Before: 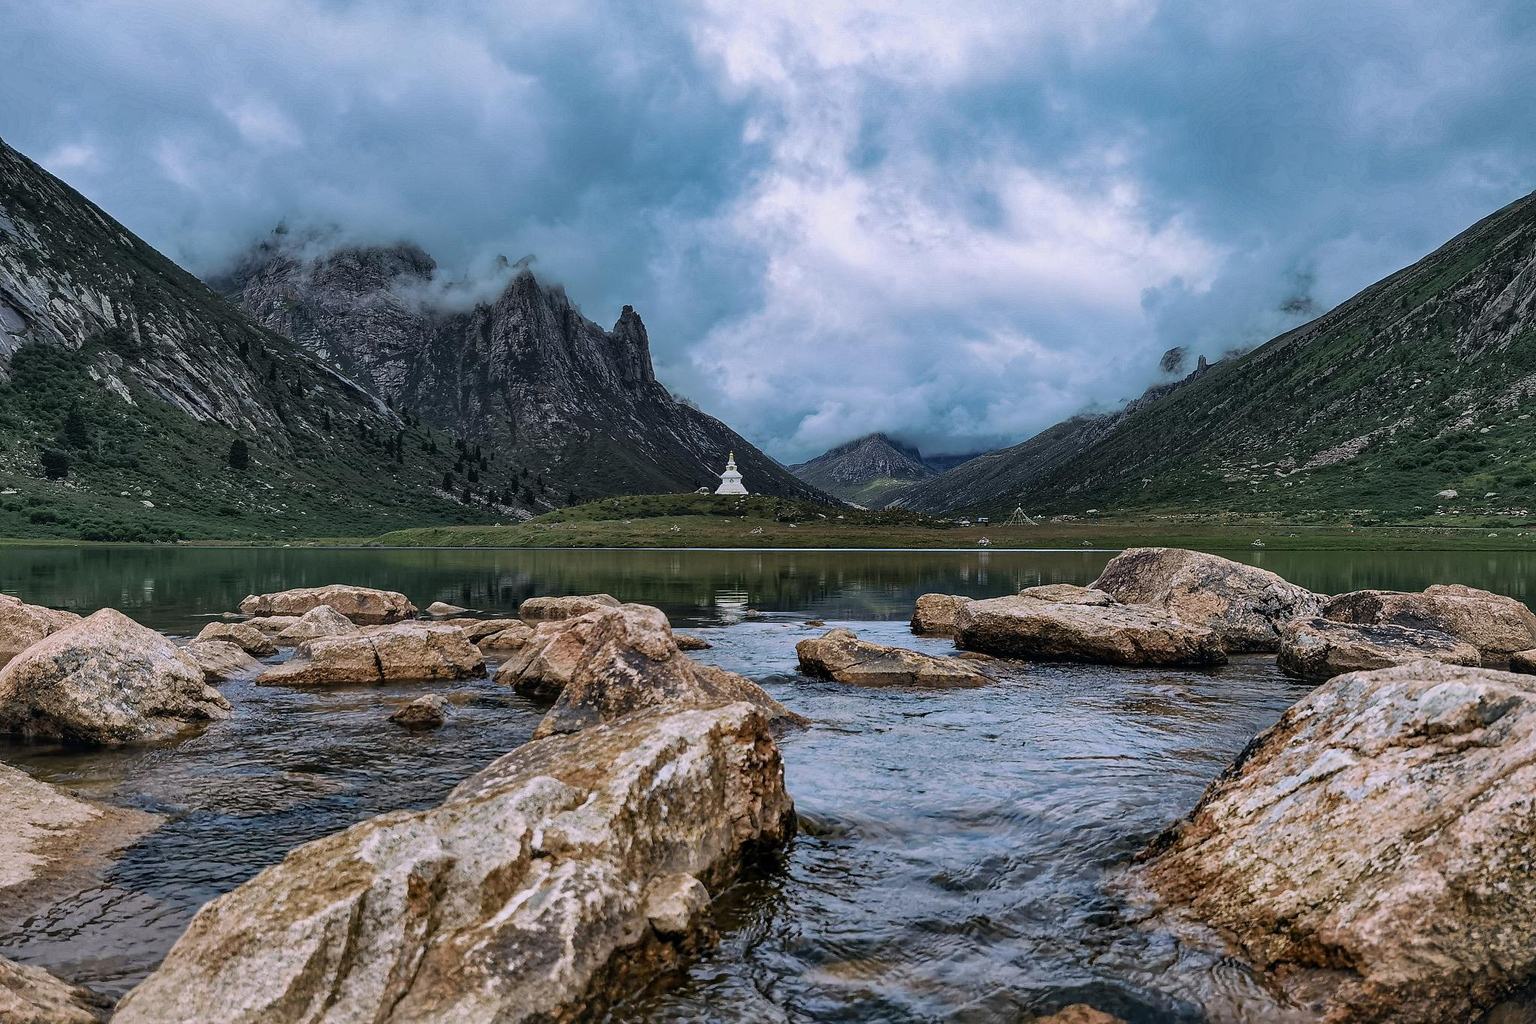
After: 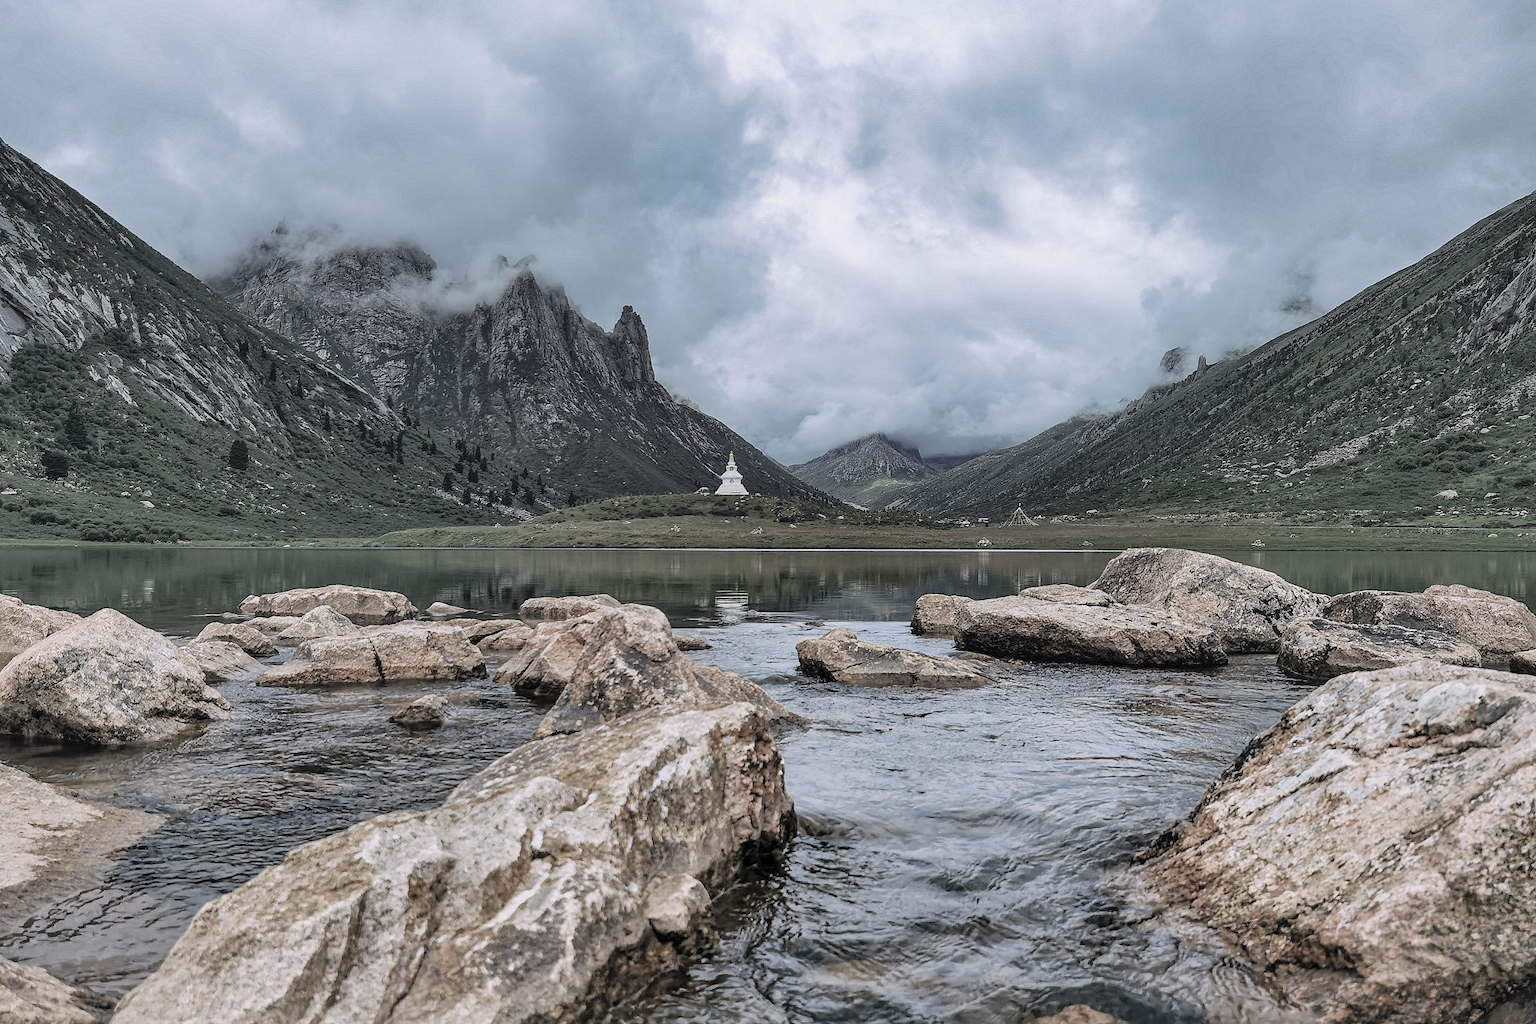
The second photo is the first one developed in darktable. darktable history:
contrast brightness saturation: brightness 0.19, saturation -0.502
